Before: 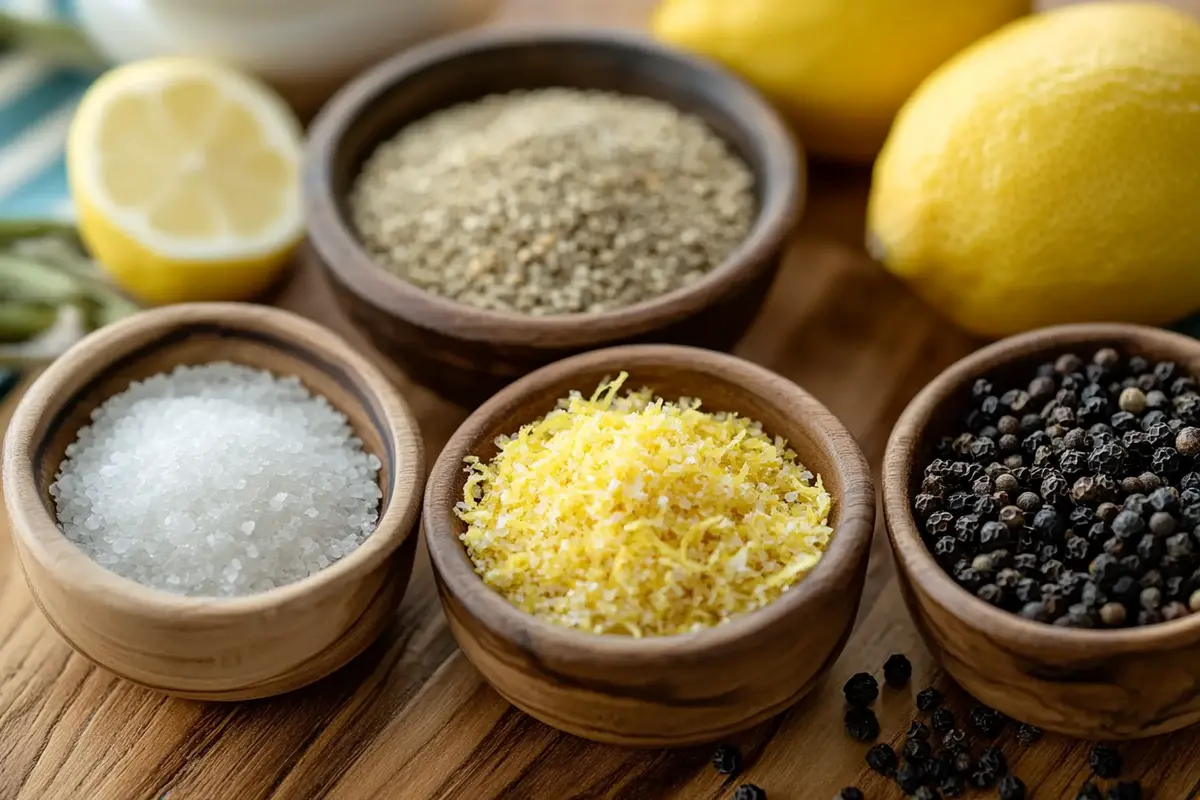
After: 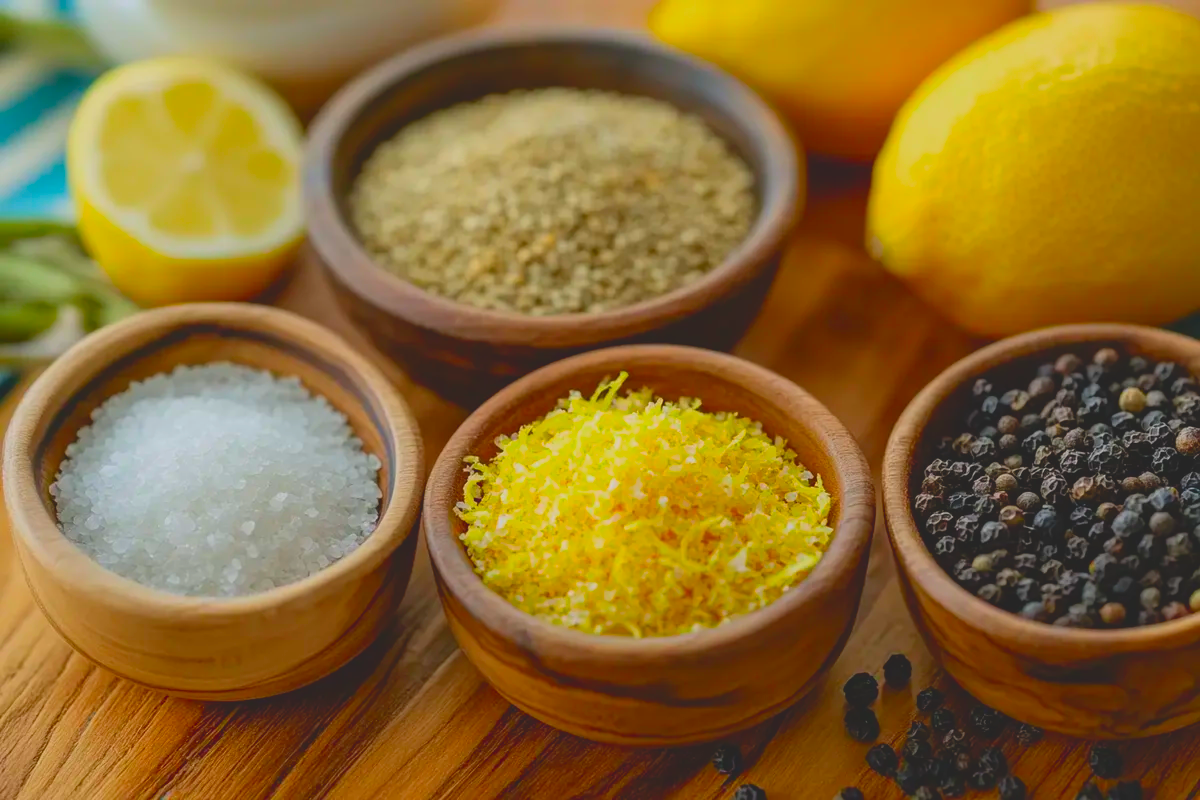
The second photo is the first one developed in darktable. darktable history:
contrast brightness saturation: contrast -0.29
color correction: highlights b* 0.006, saturation 1.84
